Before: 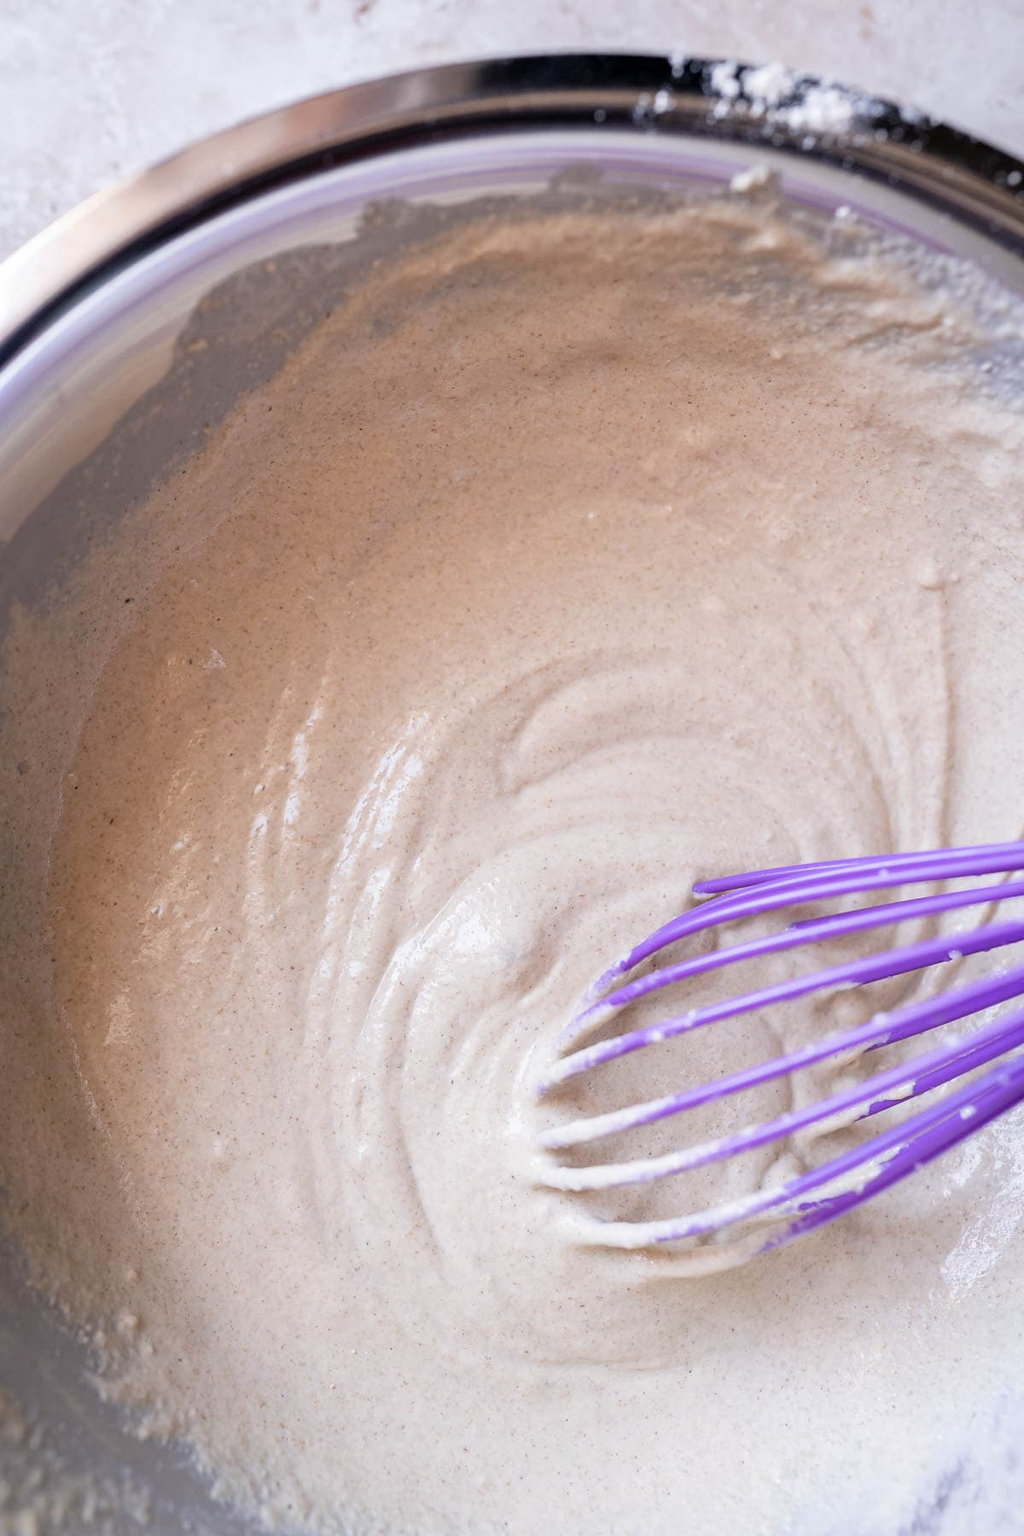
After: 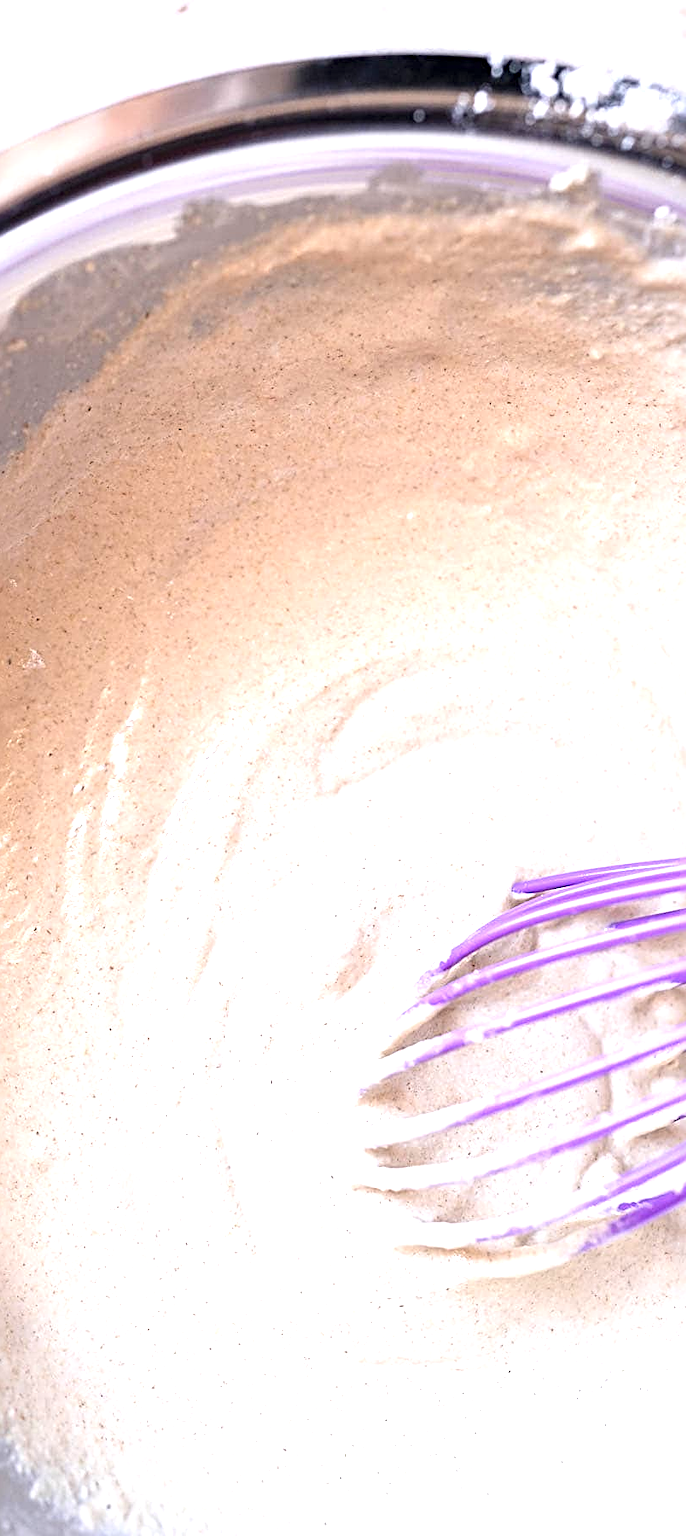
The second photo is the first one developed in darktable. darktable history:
sharpen: radius 2.8, amount 0.711
crop and rotate: left 17.678%, right 15.293%
exposure: exposure 0.995 EV, compensate highlight preservation false
